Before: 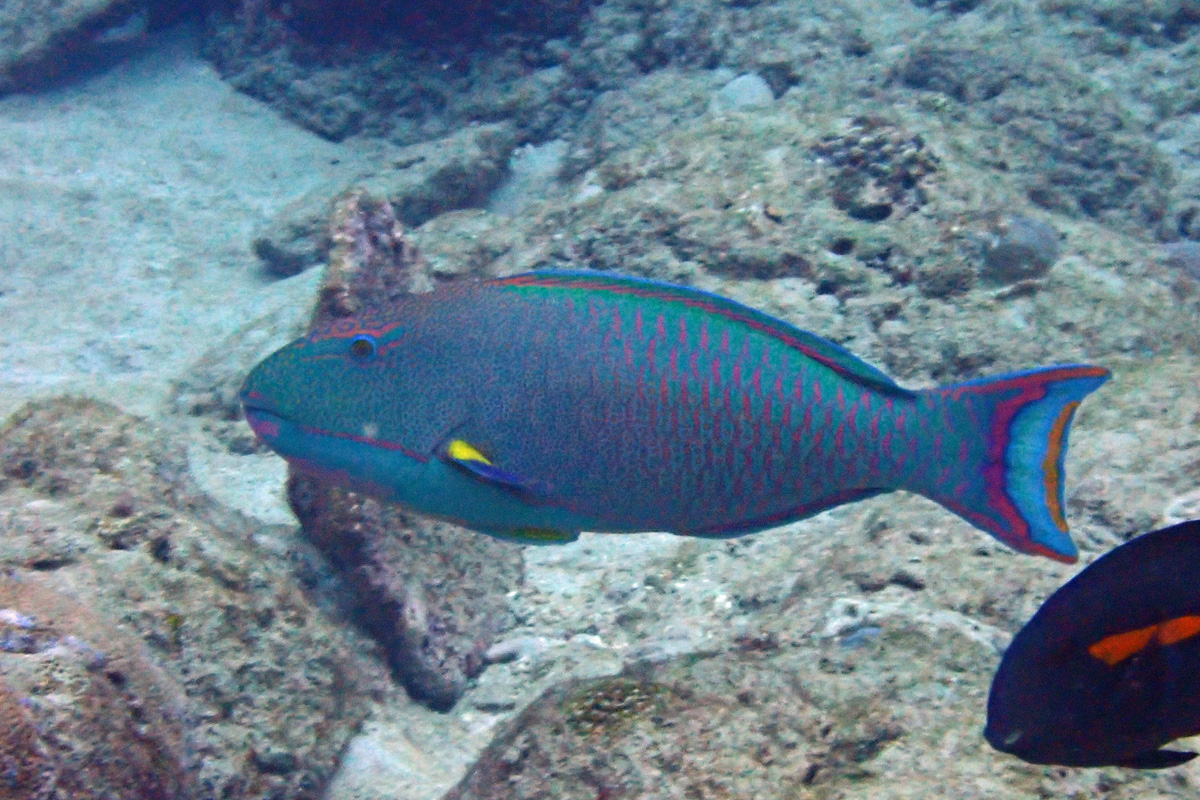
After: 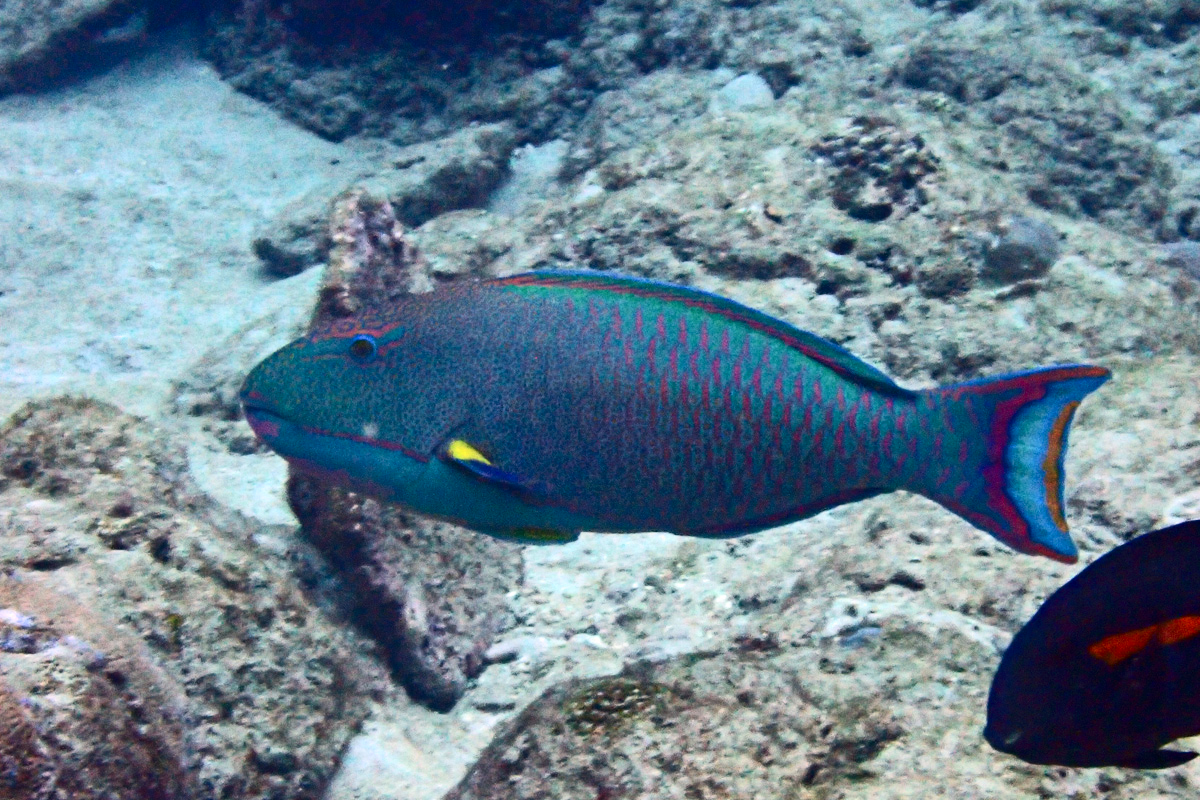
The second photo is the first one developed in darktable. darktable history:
contrast brightness saturation: contrast 0.29
shadows and highlights: shadows 5.54, soften with gaussian
